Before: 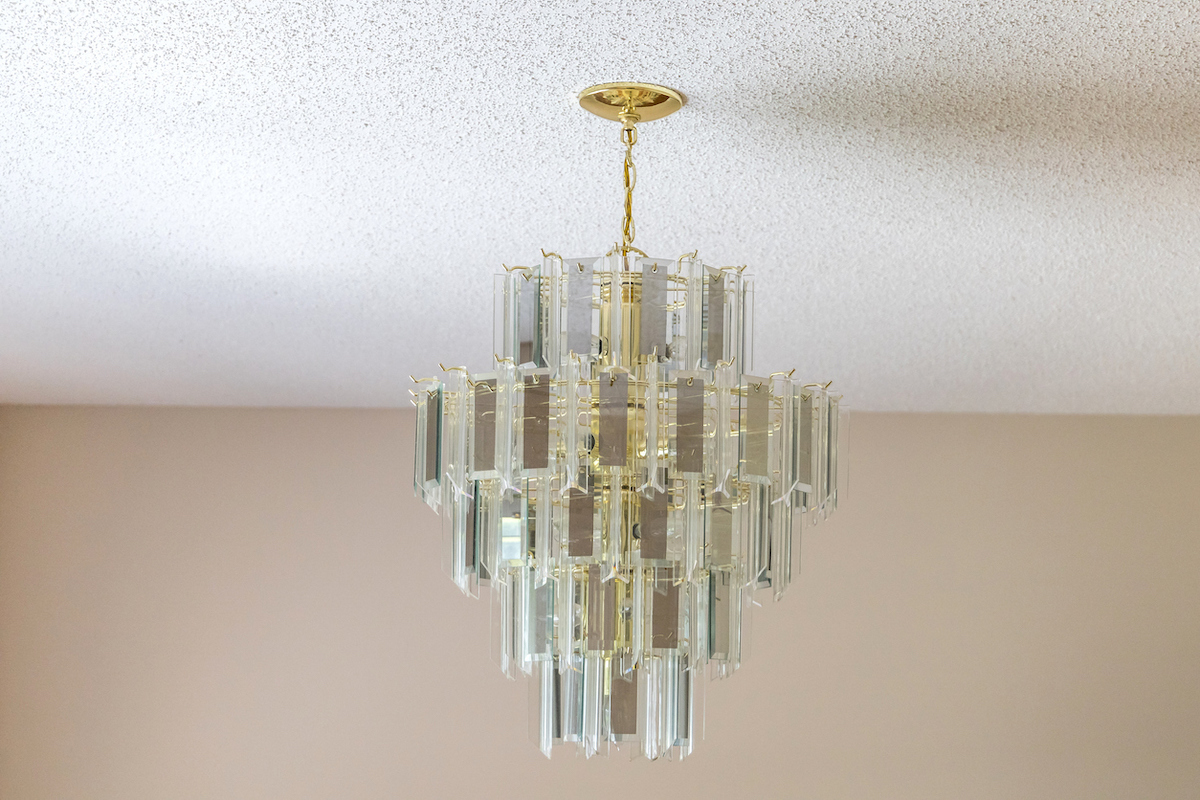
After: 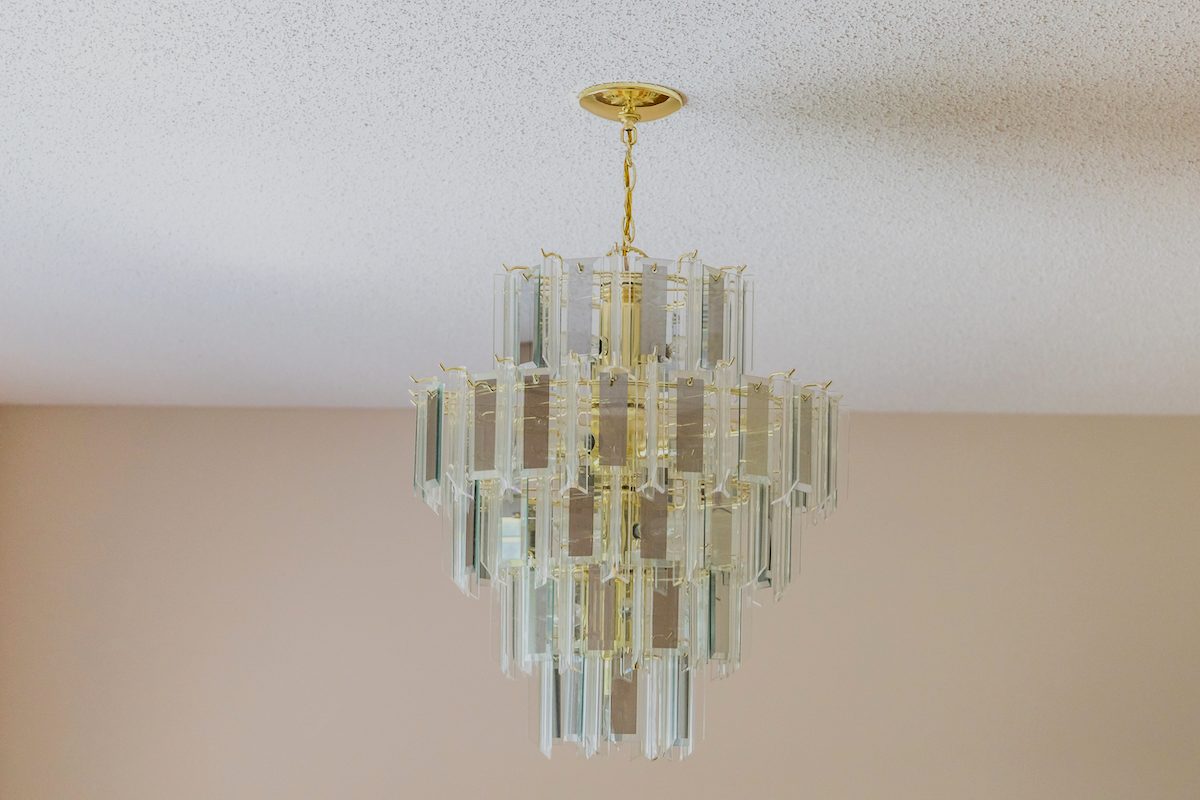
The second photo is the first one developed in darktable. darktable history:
filmic rgb: black relative exposure -7.65 EV, white relative exposure 4.56 EV, hardness 3.61
color contrast: green-magenta contrast 1.2, blue-yellow contrast 1.2
